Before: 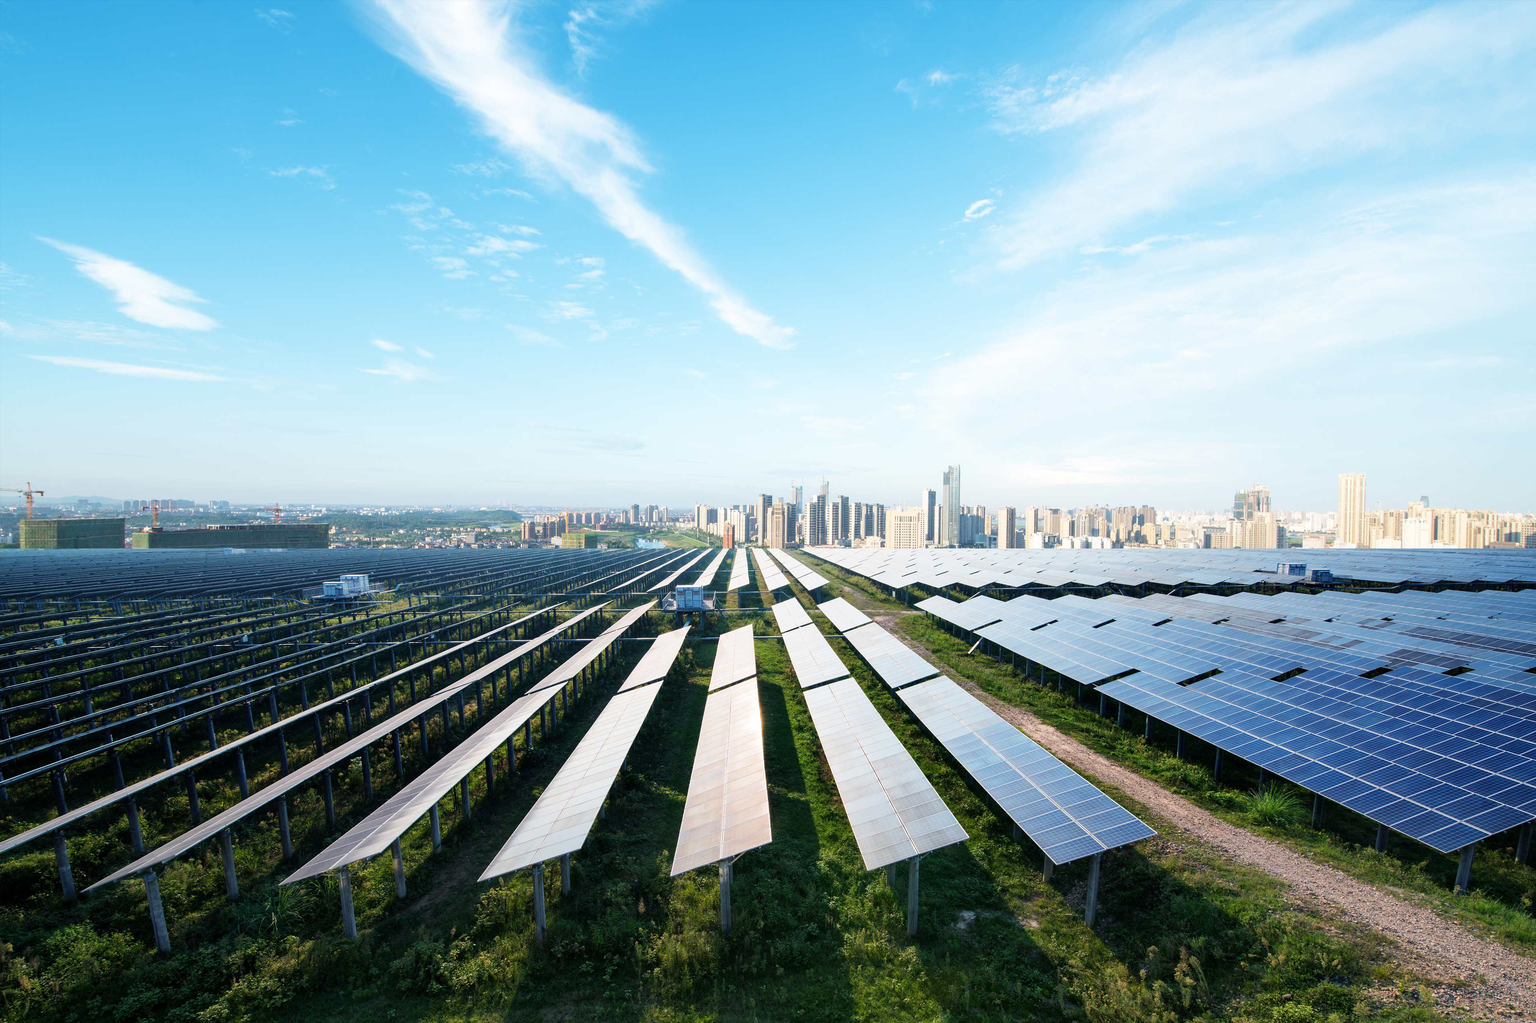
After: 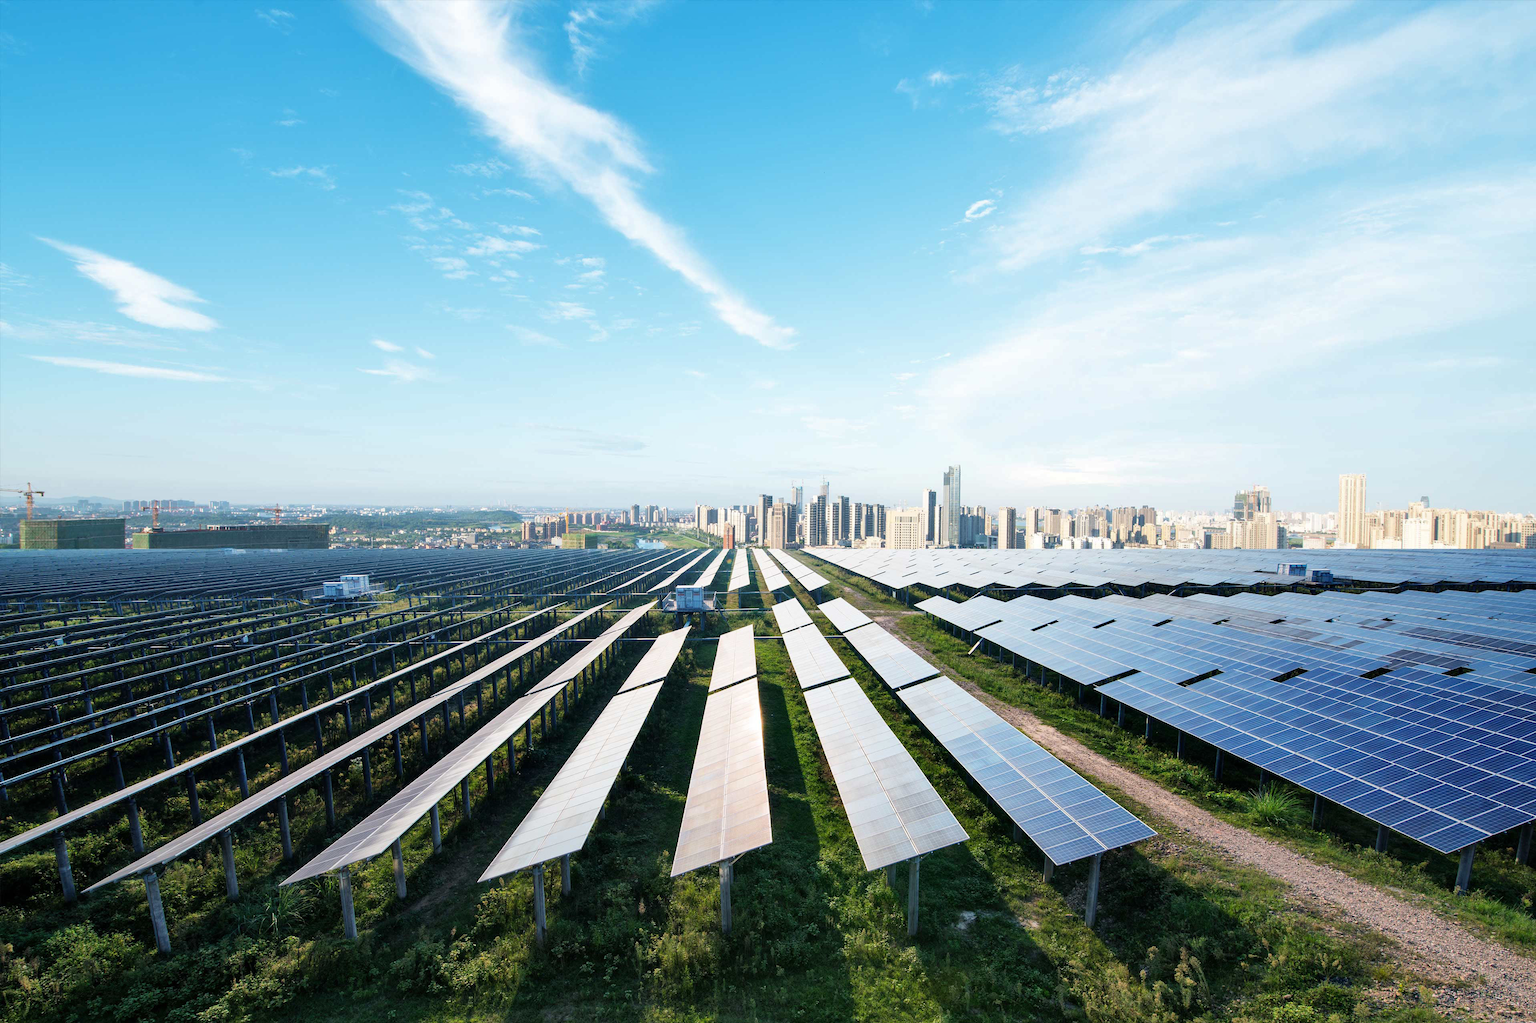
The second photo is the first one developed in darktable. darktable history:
shadows and highlights: shadows 31.56, highlights -31.29, soften with gaussian
